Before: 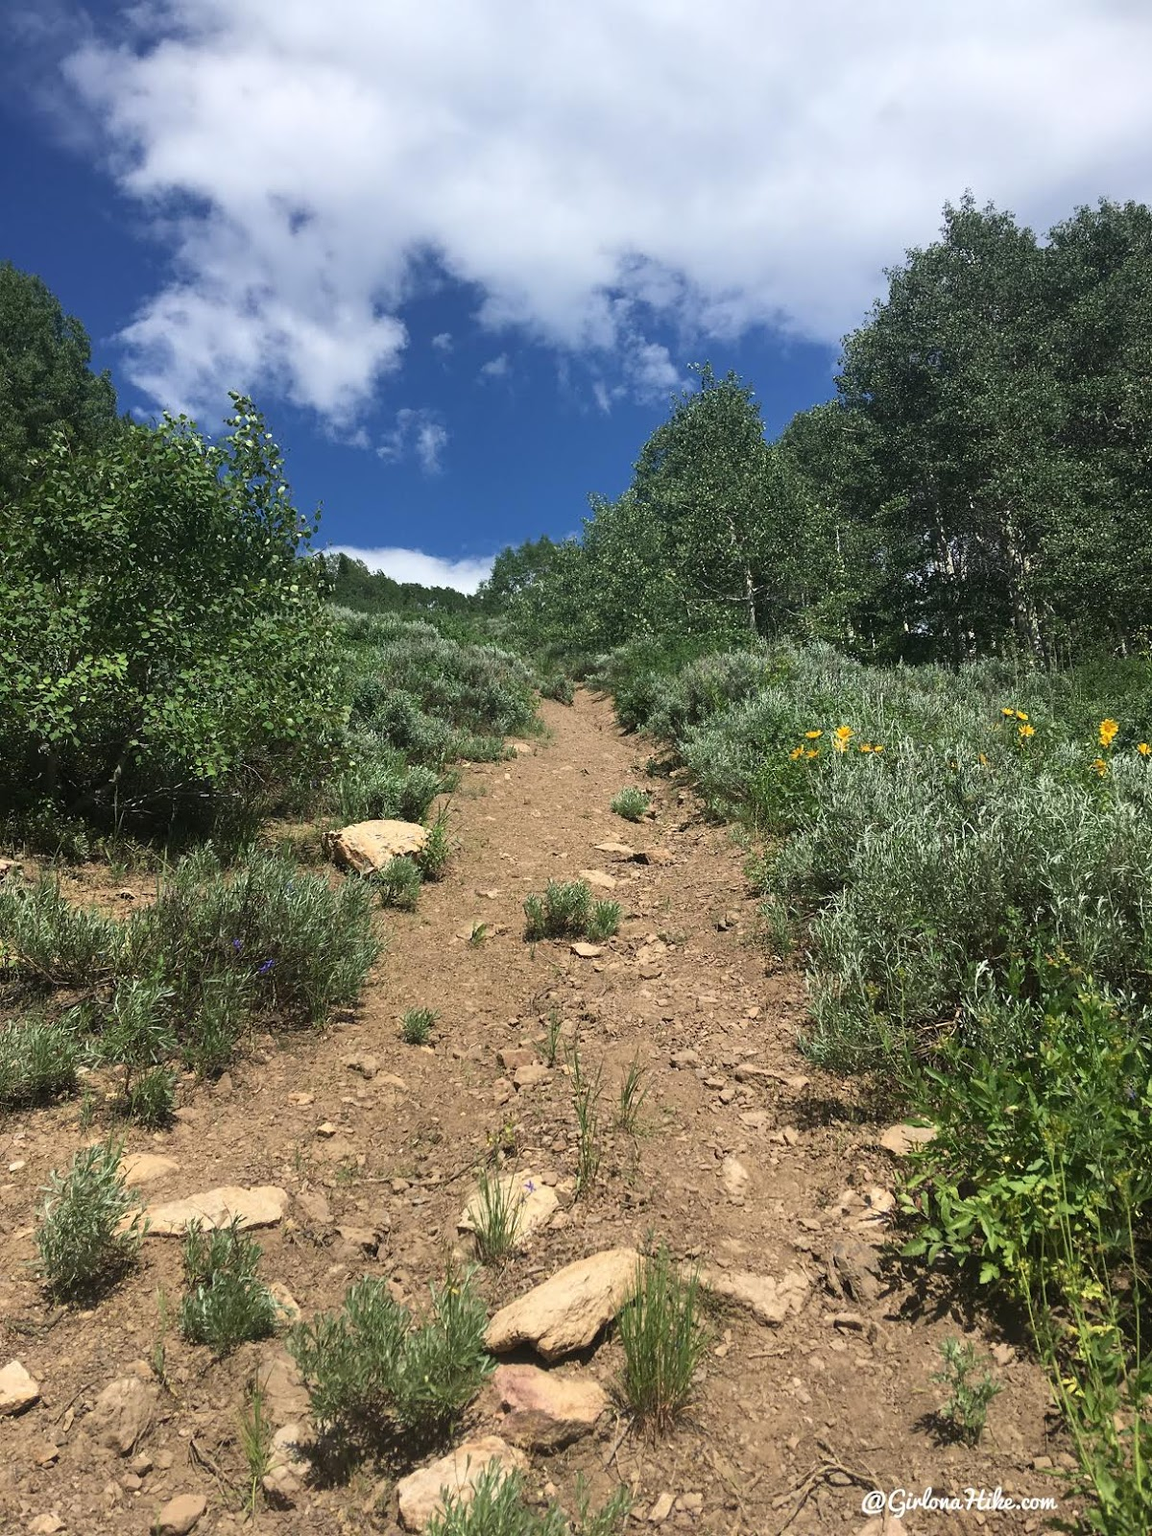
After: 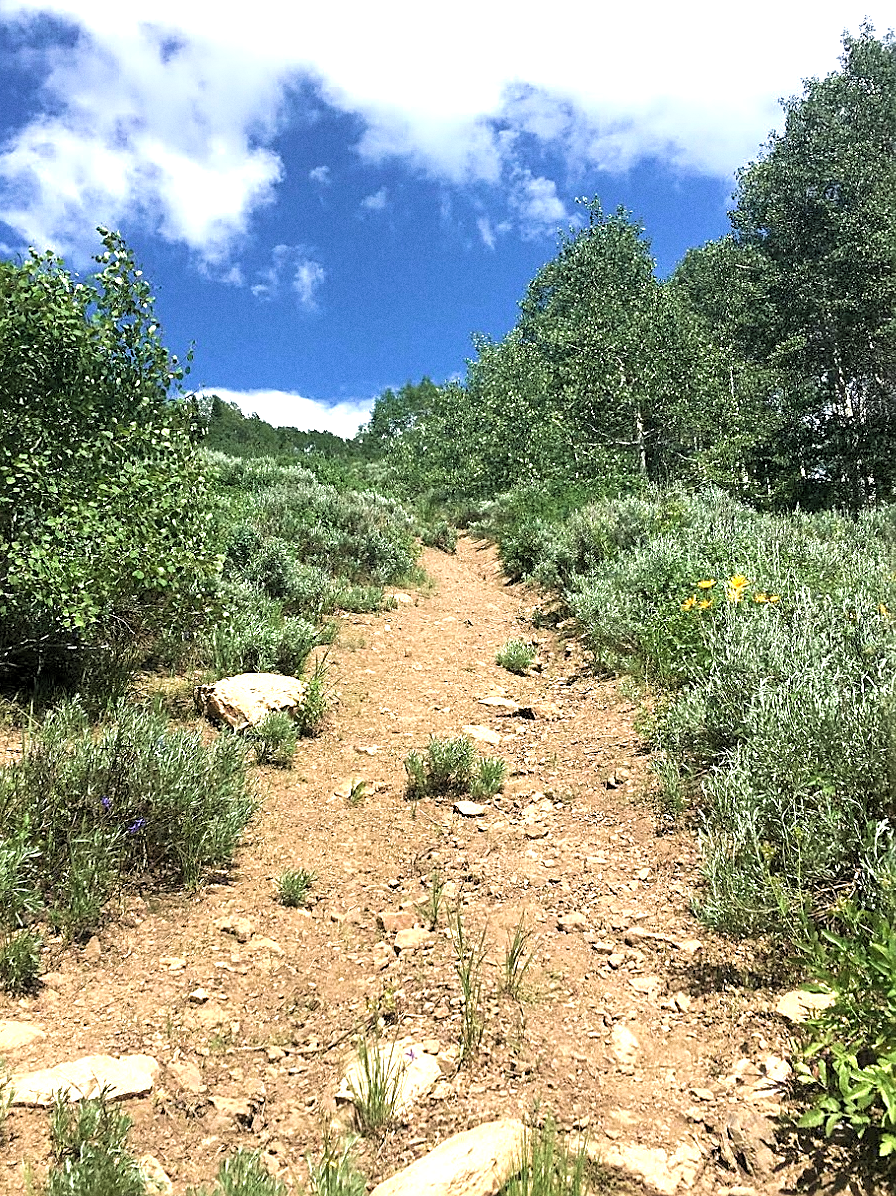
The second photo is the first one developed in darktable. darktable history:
sharpen: on, module defaults
rgb levels: levels [[0.01, 0.419, 0.839], [0, 0.5, 1], [0, 0.5, 1]]
grain: coarseness 0.09 ISO
crop and rotate: left 11.831%, top 11.346%, right 13.429%, bottom 13.899%
velvia: on, module defaults
exposure: black level correction 0, exposure 0.7 EV, compensate exposure bias true, compensate highlight preservation false
